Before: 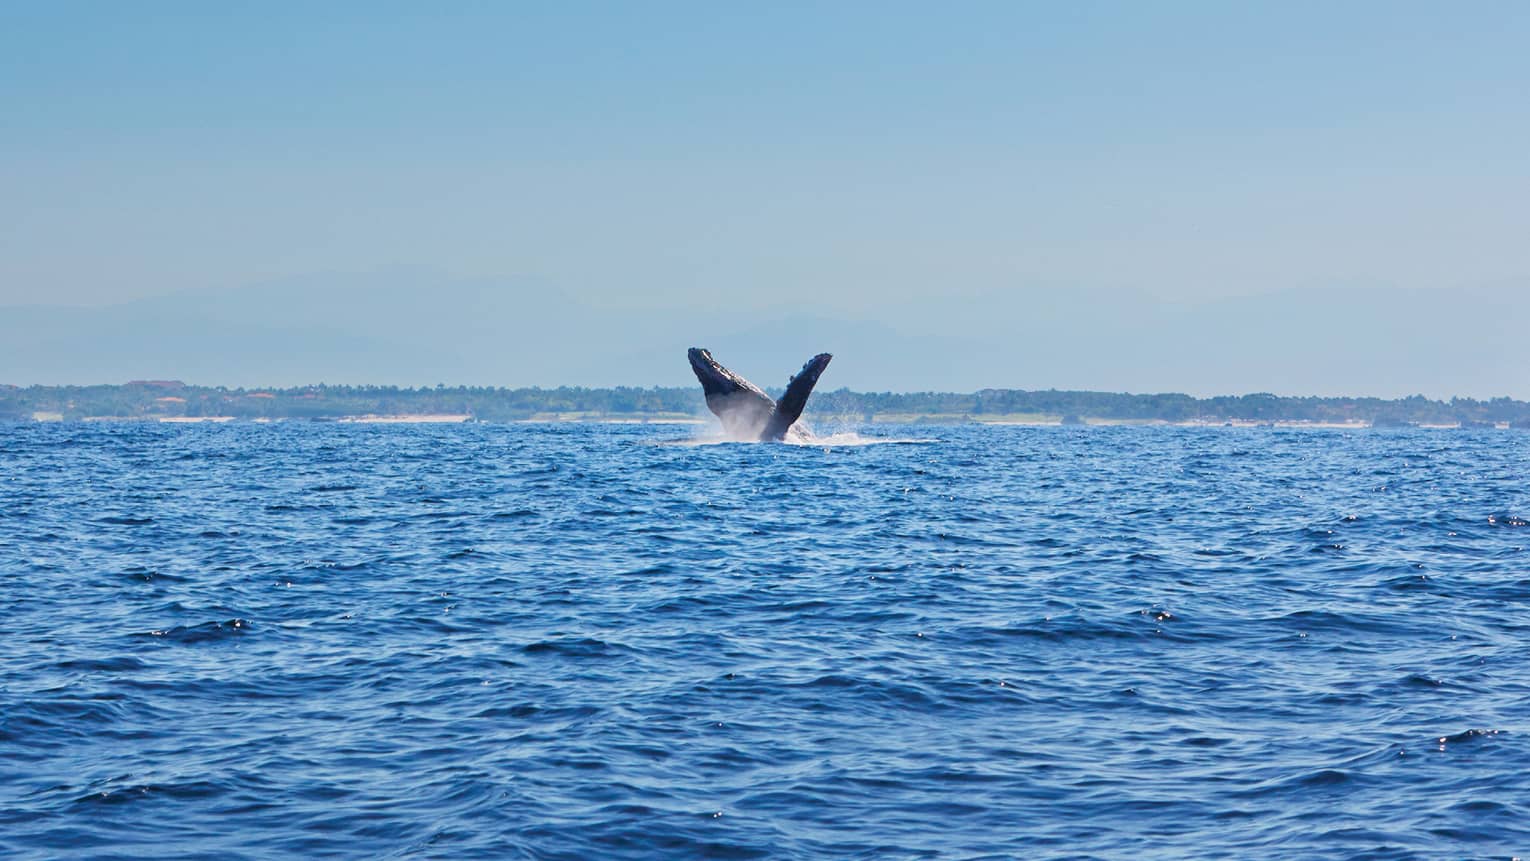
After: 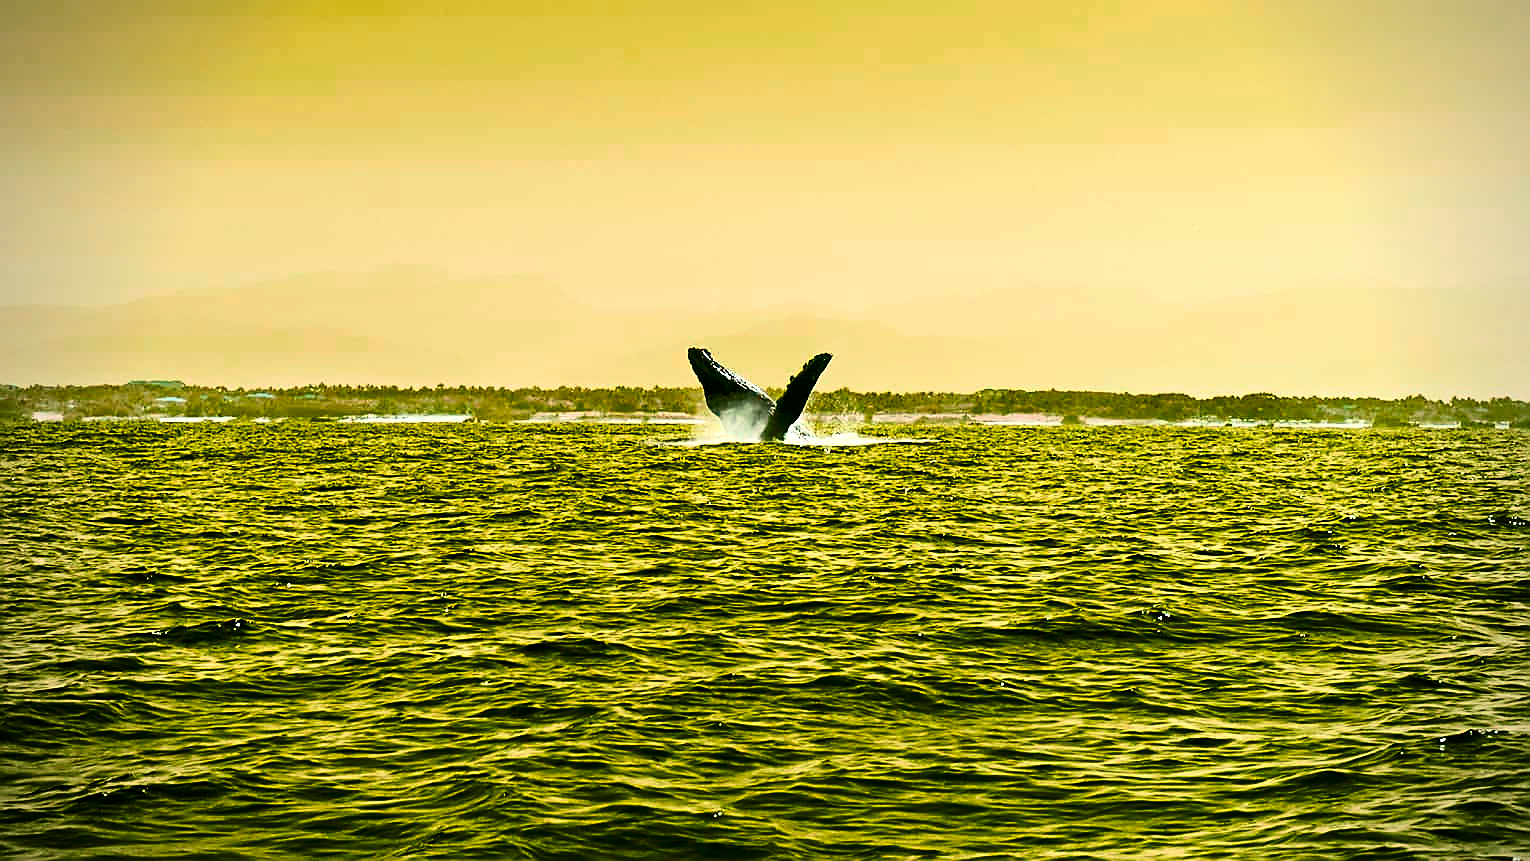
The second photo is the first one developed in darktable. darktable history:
vignetting: on, module defaults
color balance rgb: highlights gain › chroma 3.045%, highlights gain › hue 73°, linear chroma grading › global chroma 24.646%, perceptual saturation grading › global saturation 31.239%, hue shift -148.22°, contrast 34.76%, saturation formula JzAzBz (2021)
sharpen: radius 1.421, amount 1.237, threshold 0.792
contrast brightness saturation: contrast 0.326, brightness -0.077, saturation 0.174
